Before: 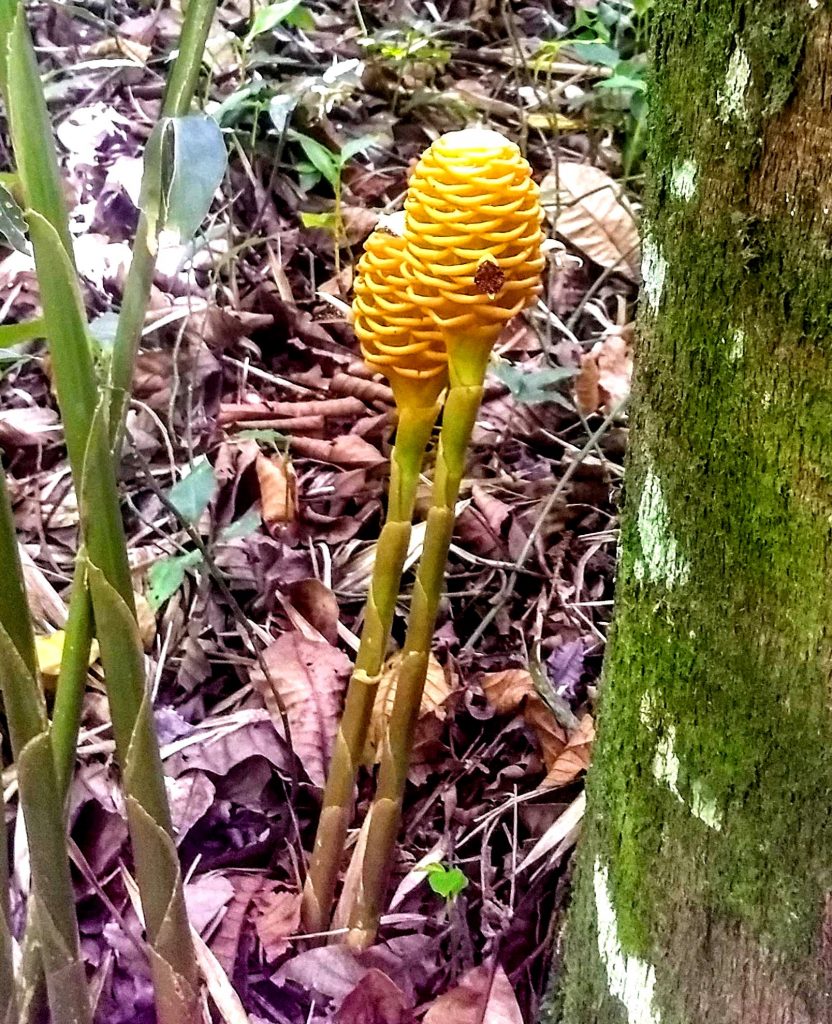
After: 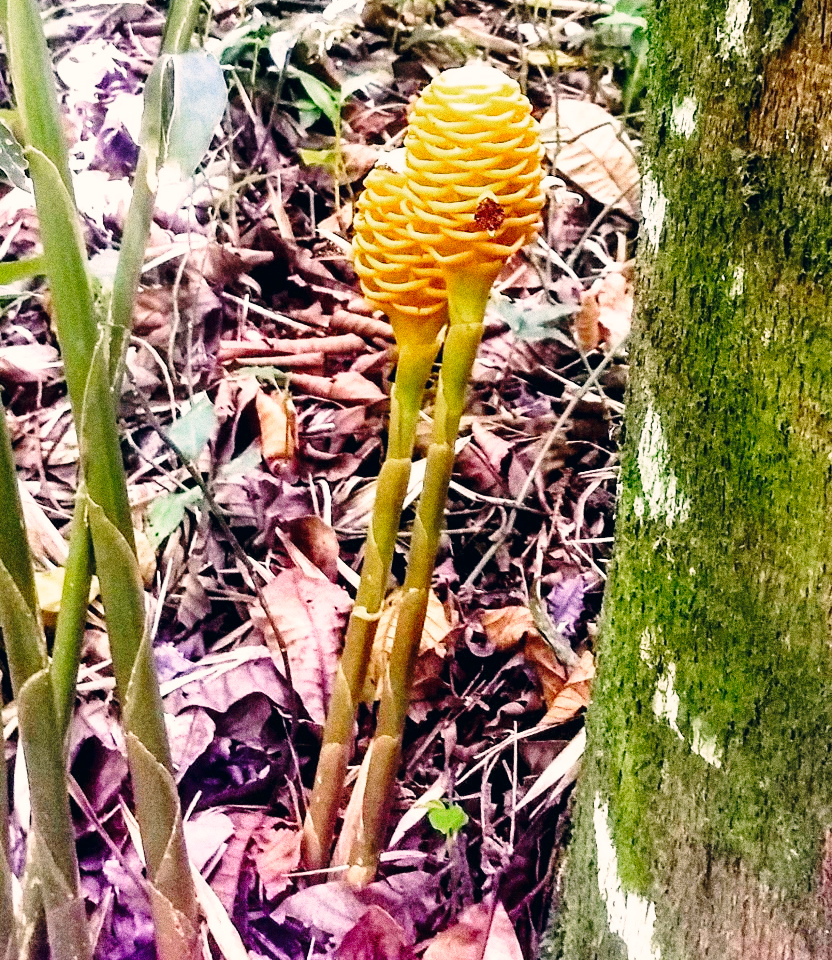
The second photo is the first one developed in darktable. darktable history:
base curve: curves: ch0 [(0, 0) (0.028, 0.03) (0.121, 0.232) (0.46, 0.748) (0.859, 0.968) (1, 1)], preserve colors none
crop and rotate: top 6.25%
color correction: highlights a* 5.38, highlights b* 5.3, shadows a* -4.26, shadows b* -5.11
grain: coarseness 0.09 ISO, strength 40%
color zones: curves: ch0 [(0, 0.5) (0.143, 0.5) (0.286, 0.456) (0.429, 0.5) (0.571, 0.5) (0.714, 0.5) (0.857, 0.5) (1, 0.5)]; ch1 [(0, 0.5) (0.143, 0.5) (0.286, 0.422) (0.429, 0.5) (0.571, 0.5) (0.714, 0.5) (0.857, 0.5) (1, 0.5)]
rgb levels: preserve colors max RGB
rotate and perspective: automatic cropping off
